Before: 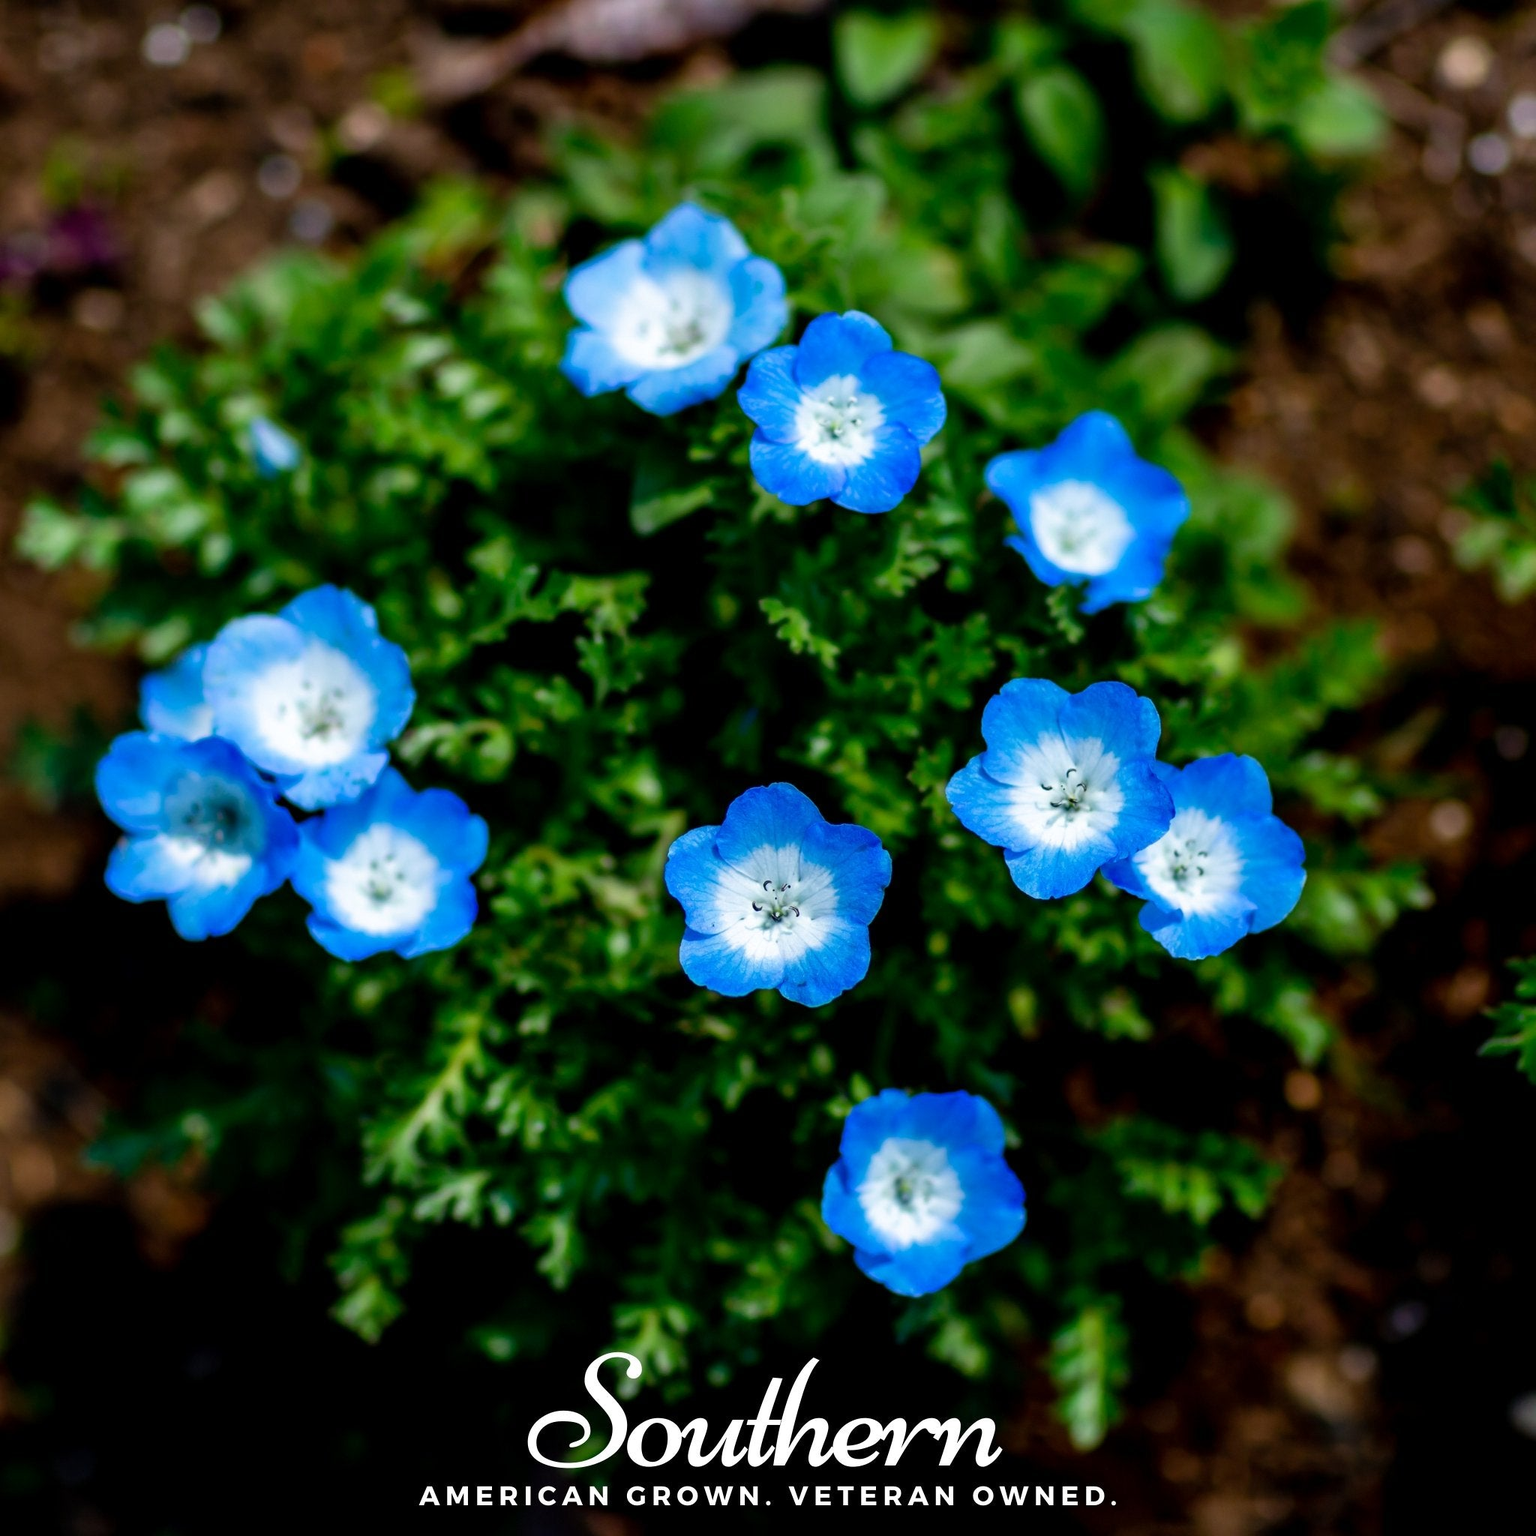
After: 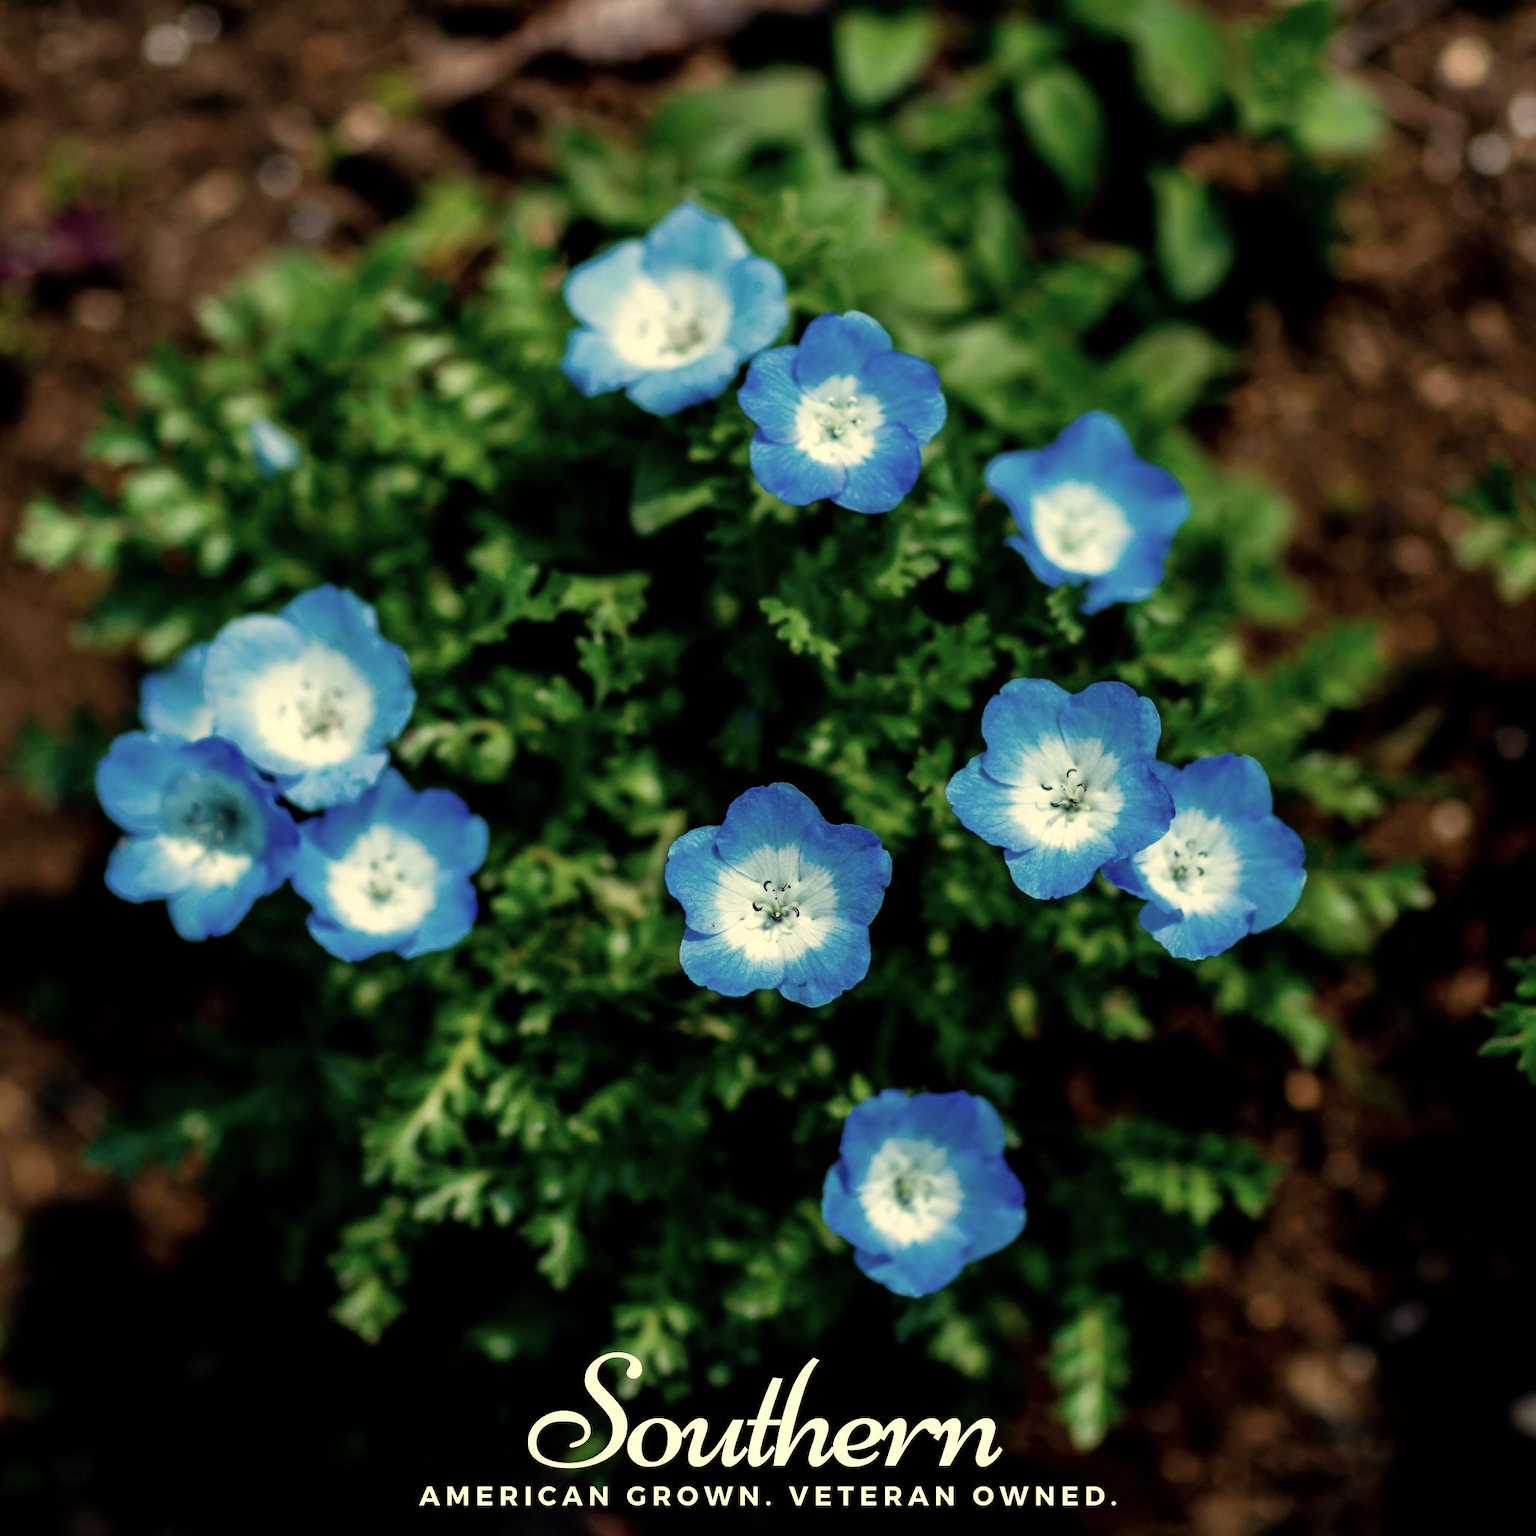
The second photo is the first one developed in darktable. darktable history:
color correction: saturation 0.8
white balance: red 1.08, blue 0.791
